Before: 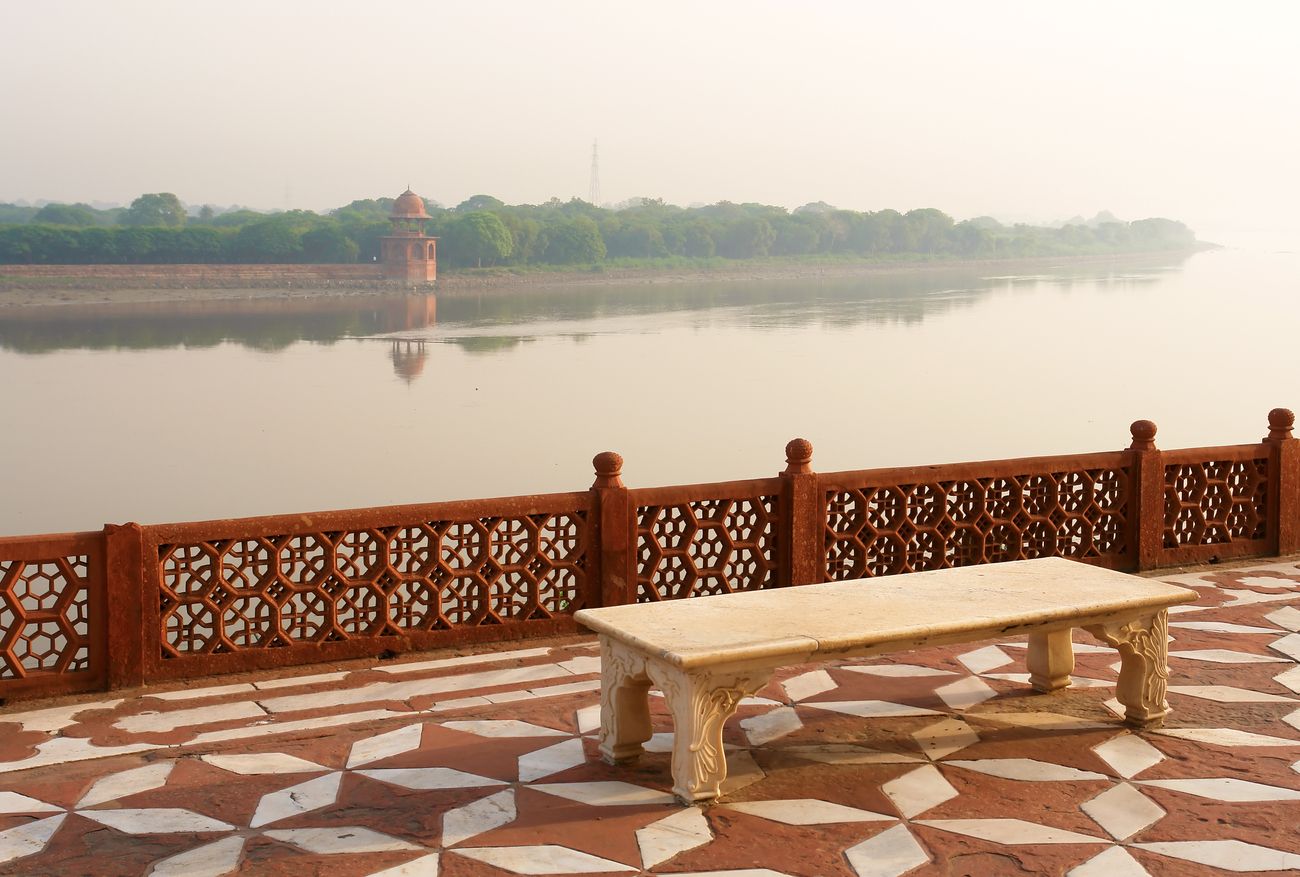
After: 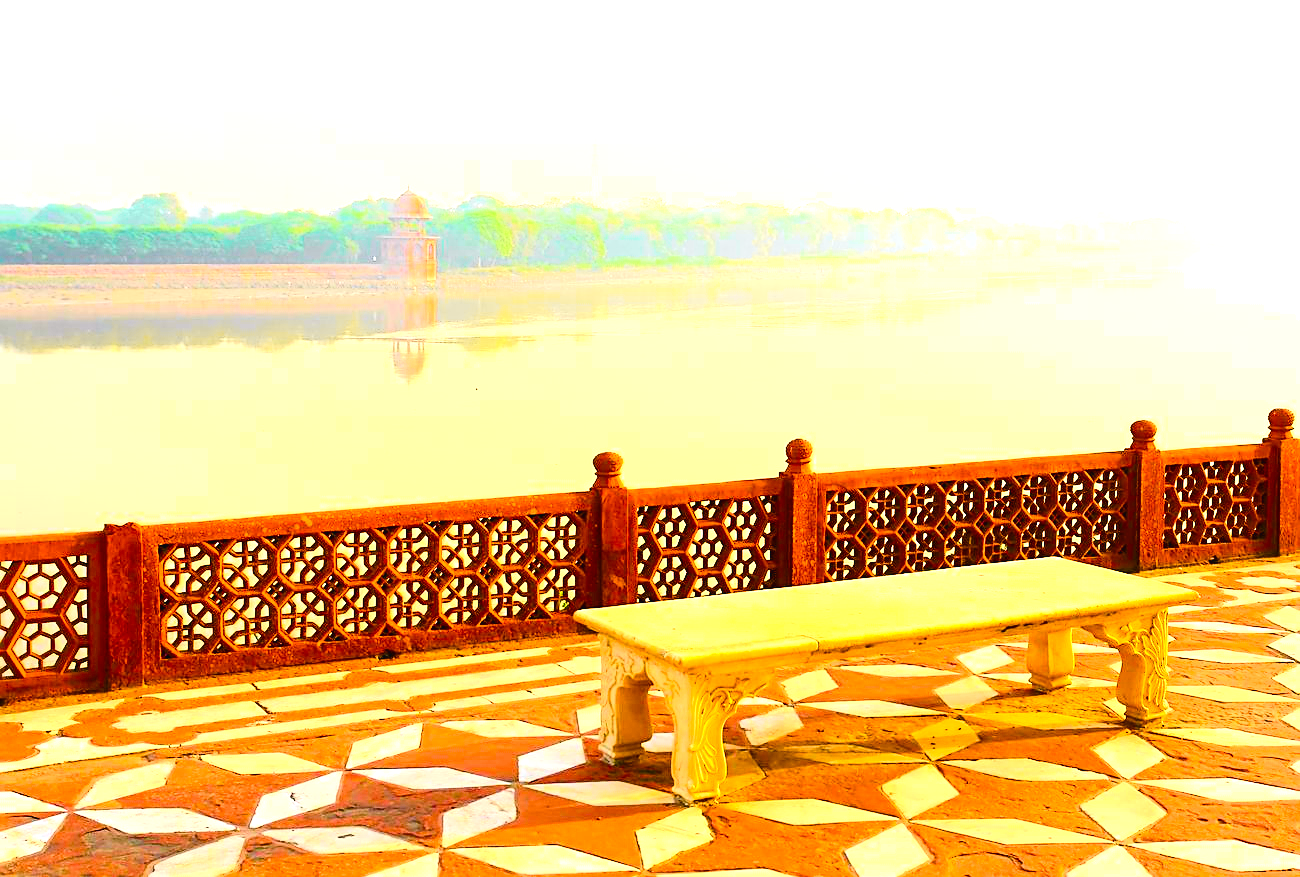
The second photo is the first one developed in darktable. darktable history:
tone curve: curves: ch0 [(0, 0.026) (0.058, 0.049) (0.246, 0.214) (0.437, 0.498) (0.55, 0.644) (0.657, 0.767) (0.822, 0.9) (1, 0.961)]; ch1 [(0, 0) (0.346, 0.307) (0.408, 0.369) (0.453, 0.457) (0.476, 0.489) (0.502, 0.493) (0.521, 0.515) (0.537, 0.531) (0.612, 0.641) (0.676, 0.728) (1, 1)]; ch2 [(0, 0) (0.346, 0.34) (0.434, 0.46) (0.485, 0.494) (0.5, 0.494) (0.511, 0.504) (0.537, 0.551) (0.579, 0.599) (0.625, 0.686) (1, 1)], color space Lab, independent channels, preserve colors none
sharpen: on, module defaults
color balance rgb: linear chroma grading › global chroma 10%, perceptual saturation grading › global saturation 40%, perceptual brilliance grading › global brilliance 30%, global vibrance 20%
exposure: black level correction 0, exposure 0.7 EV, compensate highlight preservation false
